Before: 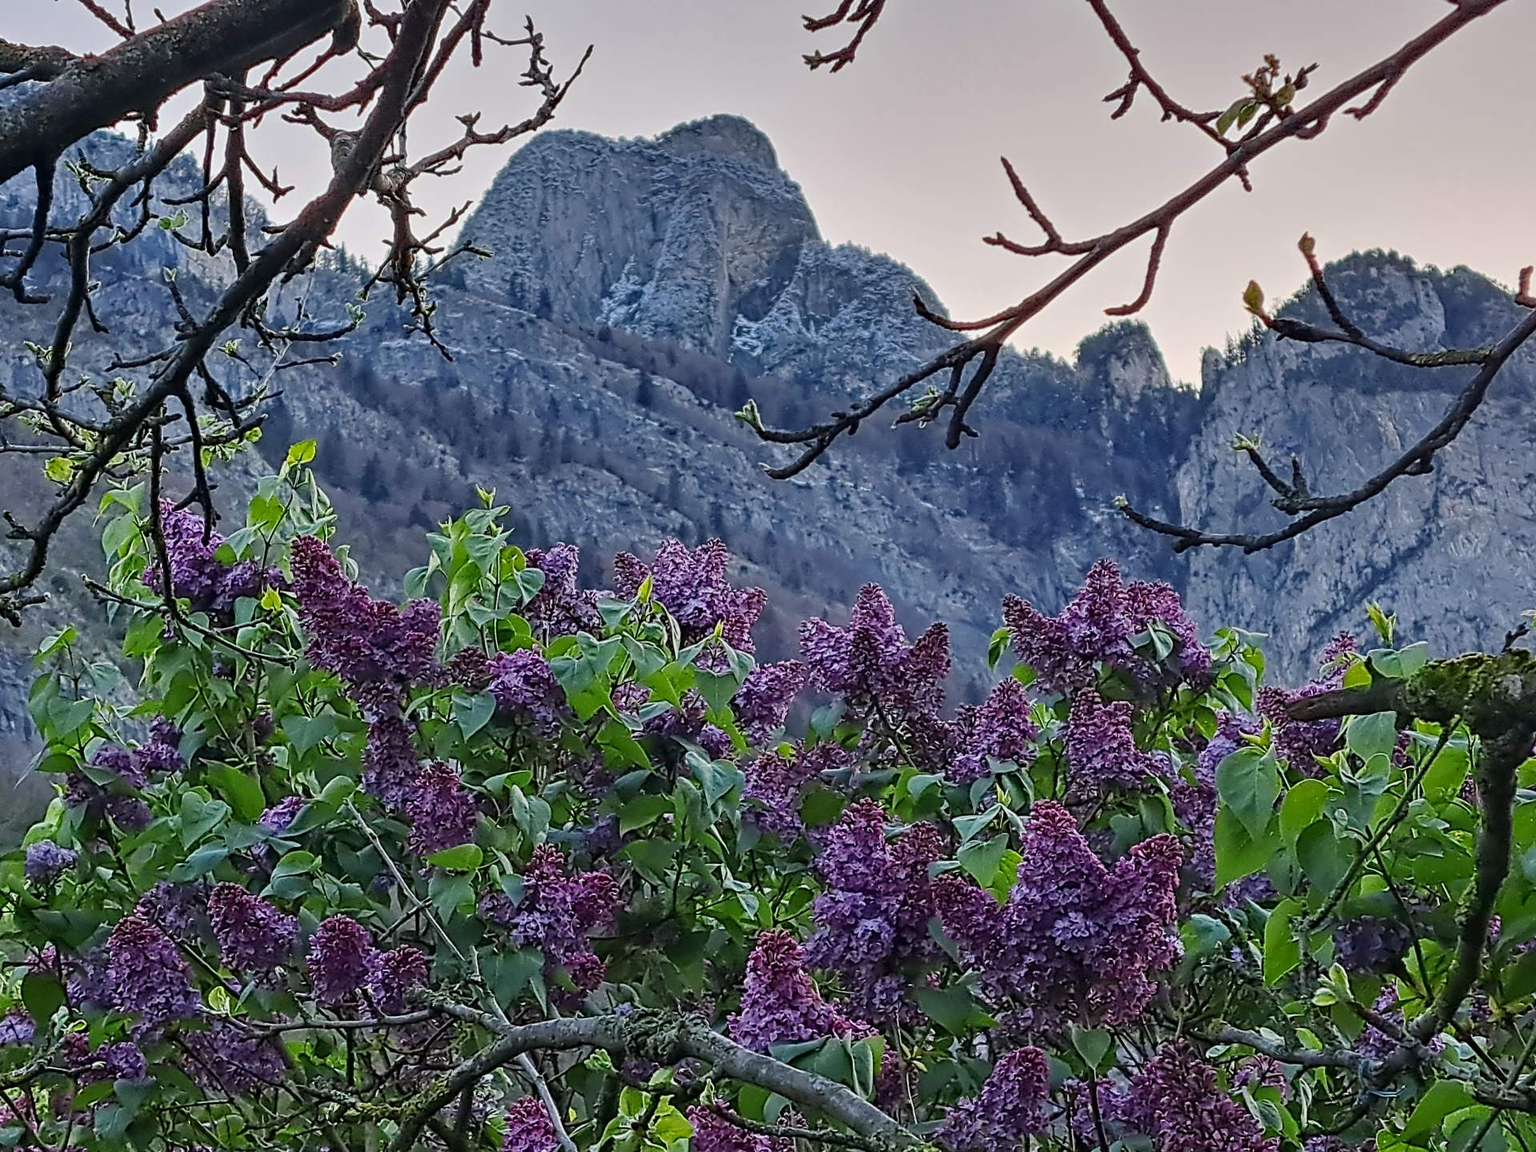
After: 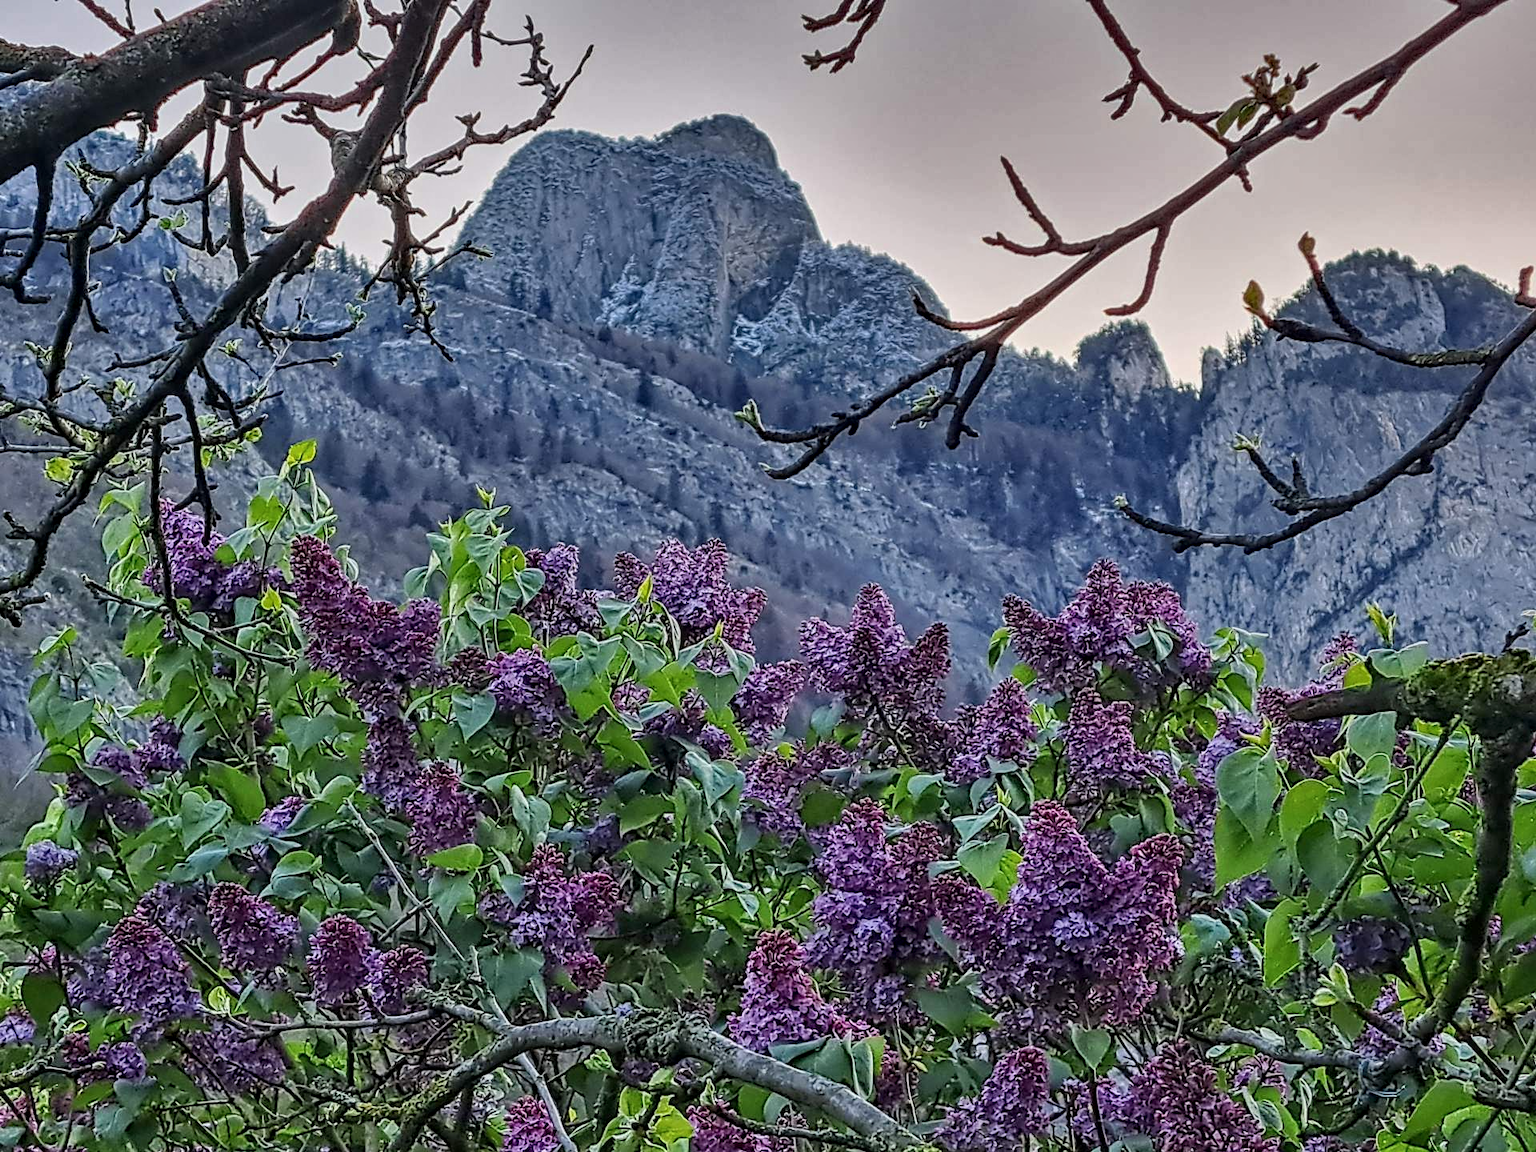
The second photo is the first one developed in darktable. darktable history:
shadows and highlights: white point adjustment 0.1, highlights -70, soften with gaussian
local contrast: on, module defaults
